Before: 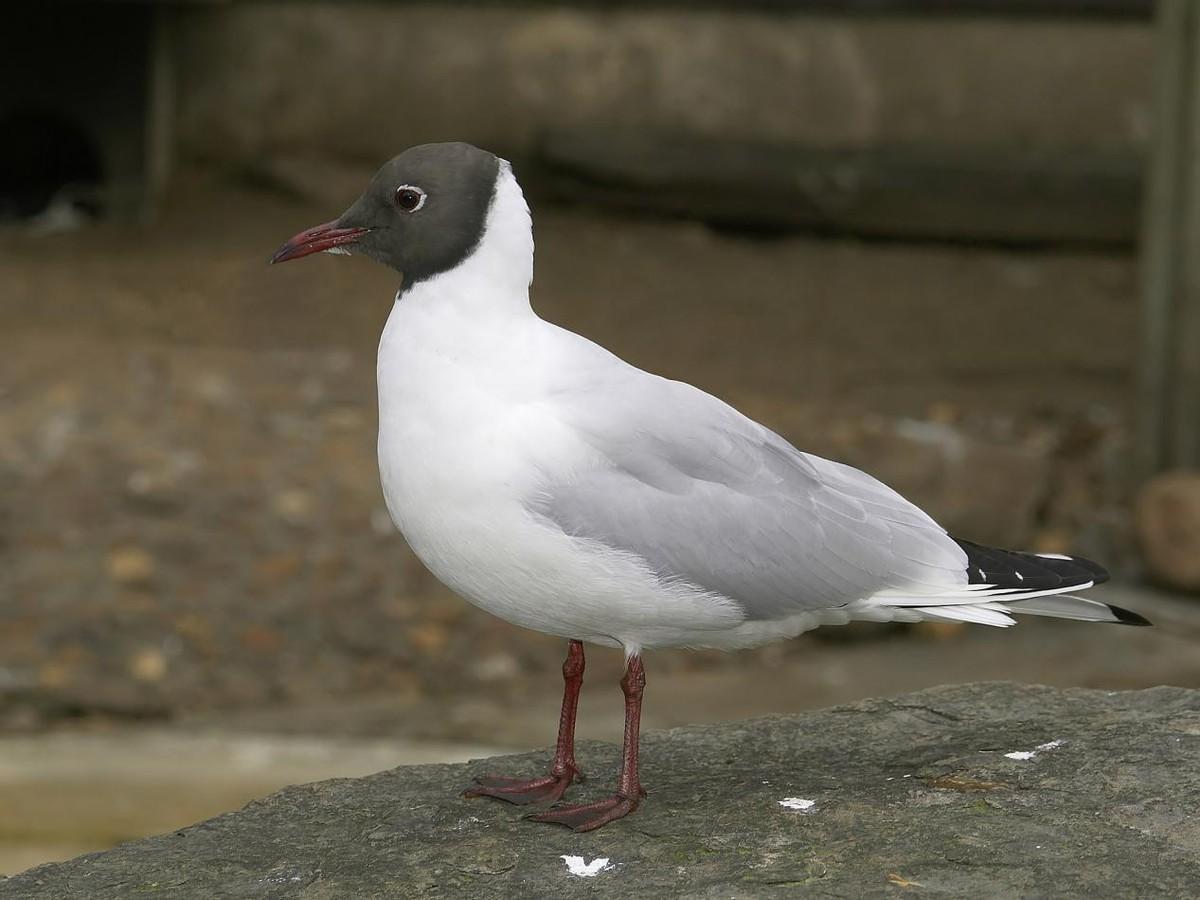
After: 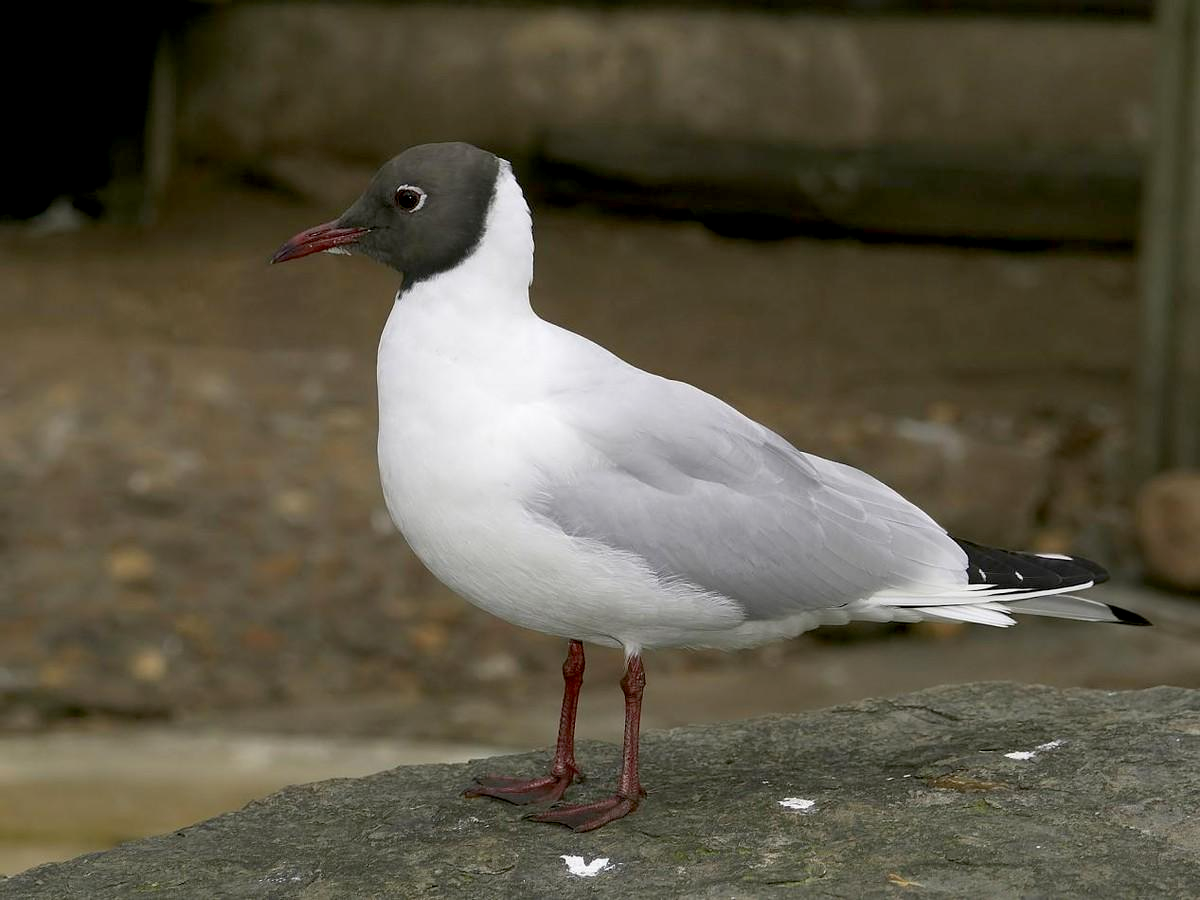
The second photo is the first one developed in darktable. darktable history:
exposure: black level correction 0.01, compensate exposure bias true, compensate highlight preservation false
